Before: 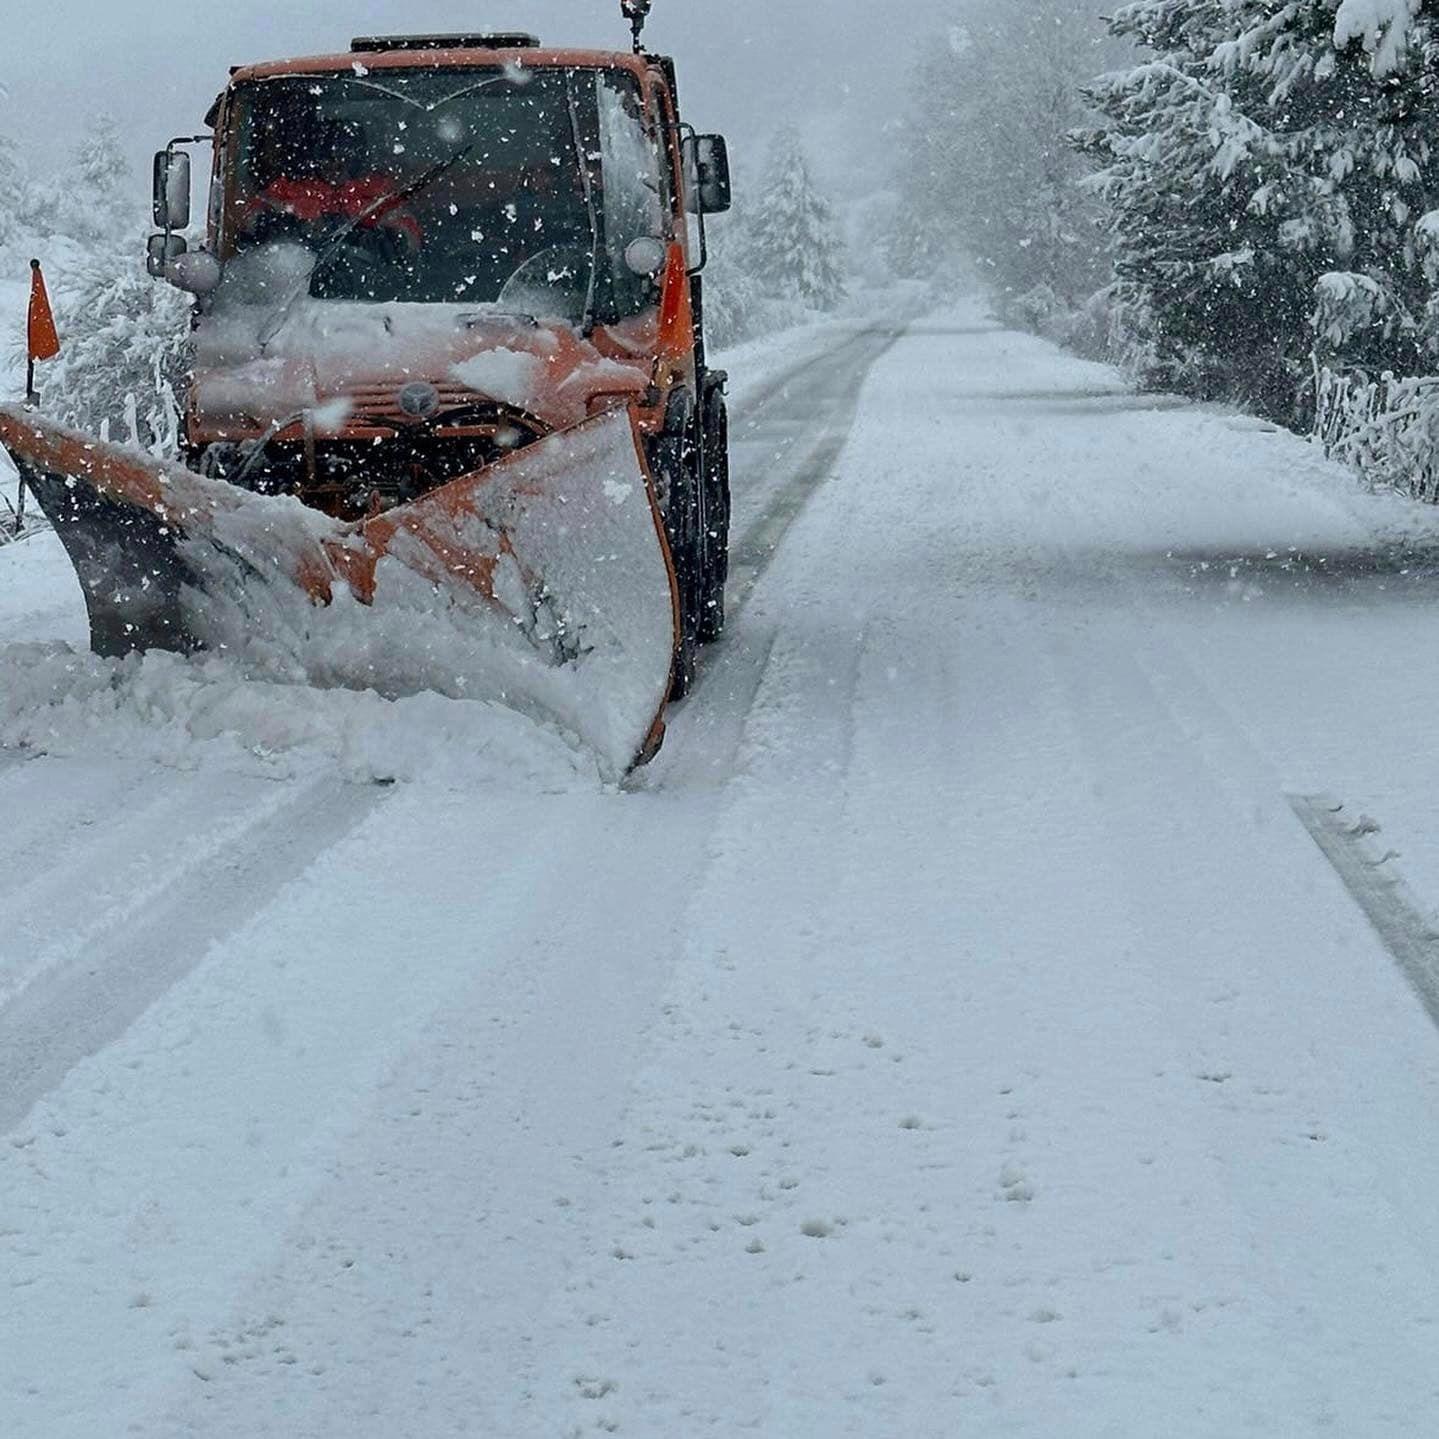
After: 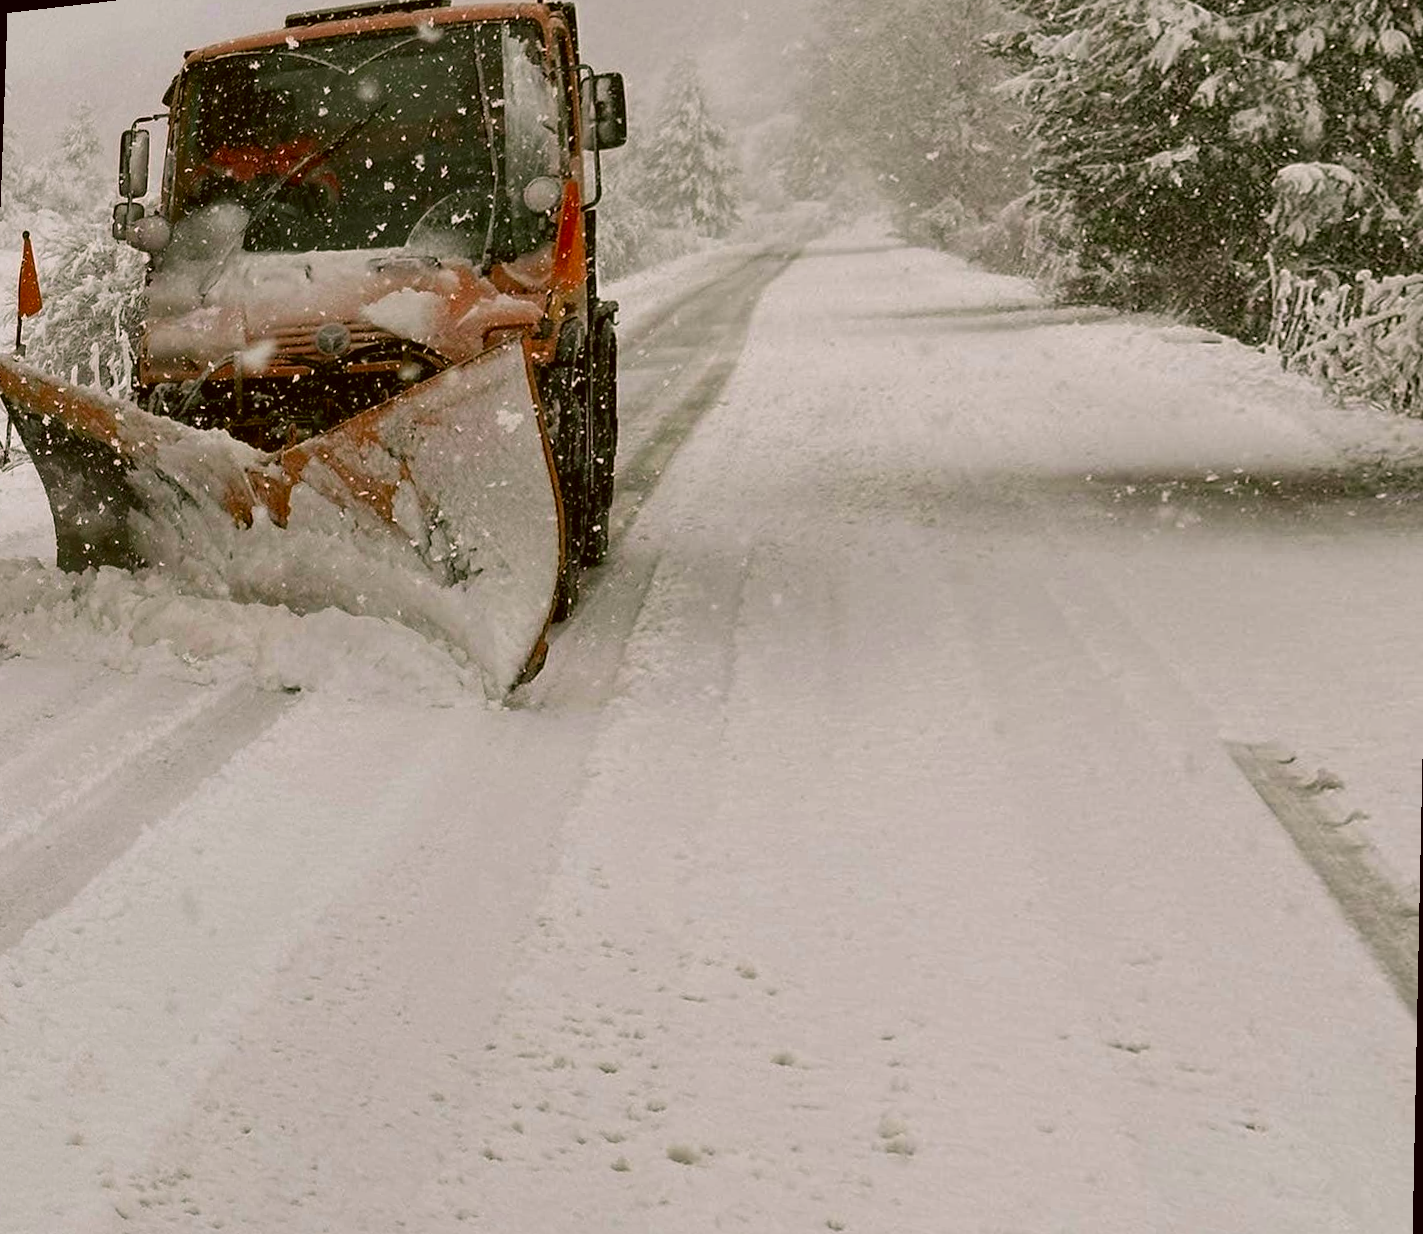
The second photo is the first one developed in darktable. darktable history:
rotate and perspective: rotation 1.69°, lens shift (vertical) -0.023, lens shift (horizontal) -0.291, crop left 0.025, crop right 0.988, crop top 0.092, crop bottom 0.842
white balance: red 1.009, blue 1.027
color correction: highlights a* 8.98, highlights b* 15.09, shadows a* -0.49, shadows b* 26.52
